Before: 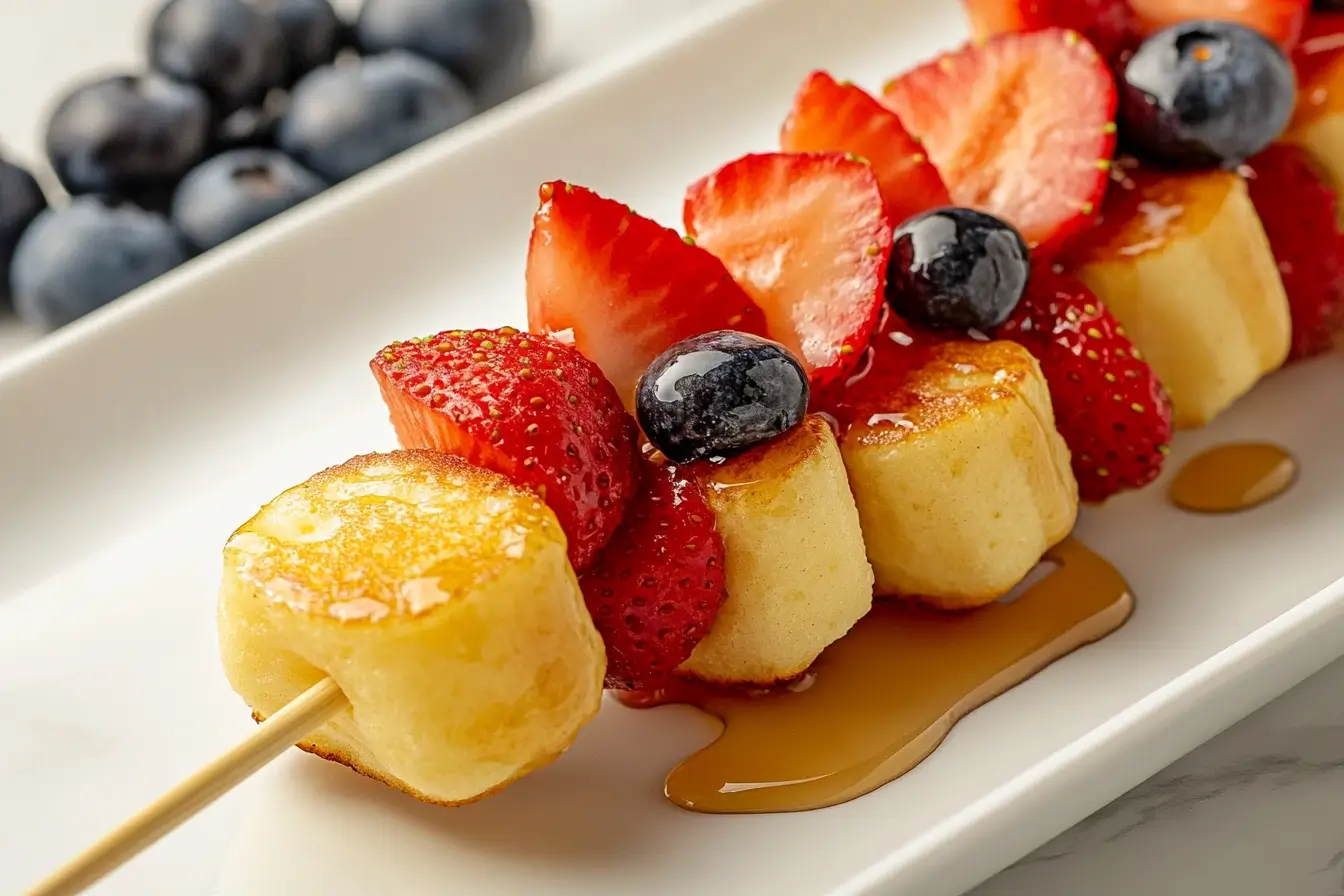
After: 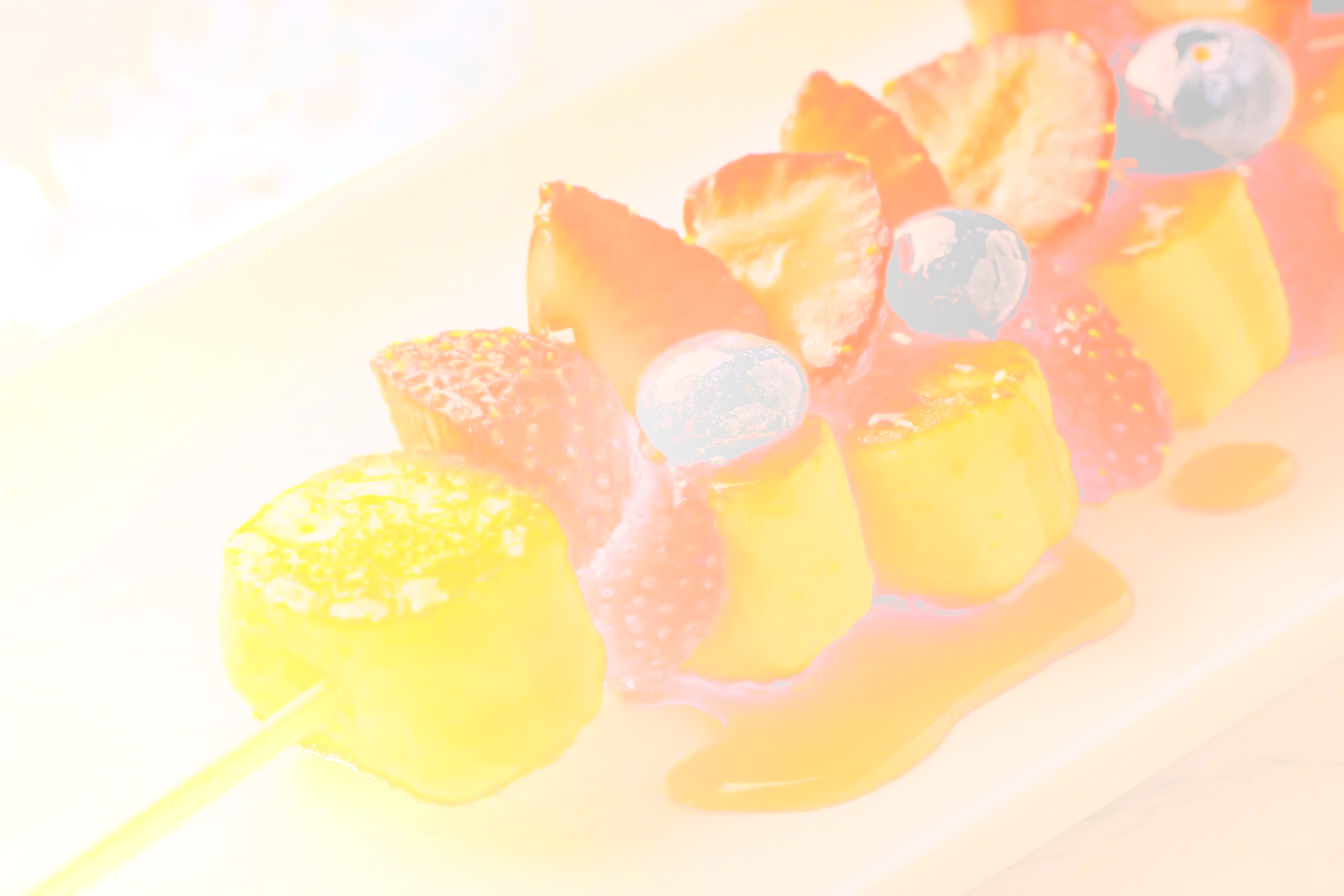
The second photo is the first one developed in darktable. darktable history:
bloom: size 70%, threshold 25%, strength 70%
color correction: highlights a* 12.23, highlights b* 5.41
filmic rgb: black relative exposure -5 EV, white relative exposure 3.5 EV, hardness 3.19, contrast 1.3, highlights saturation mix -50%
